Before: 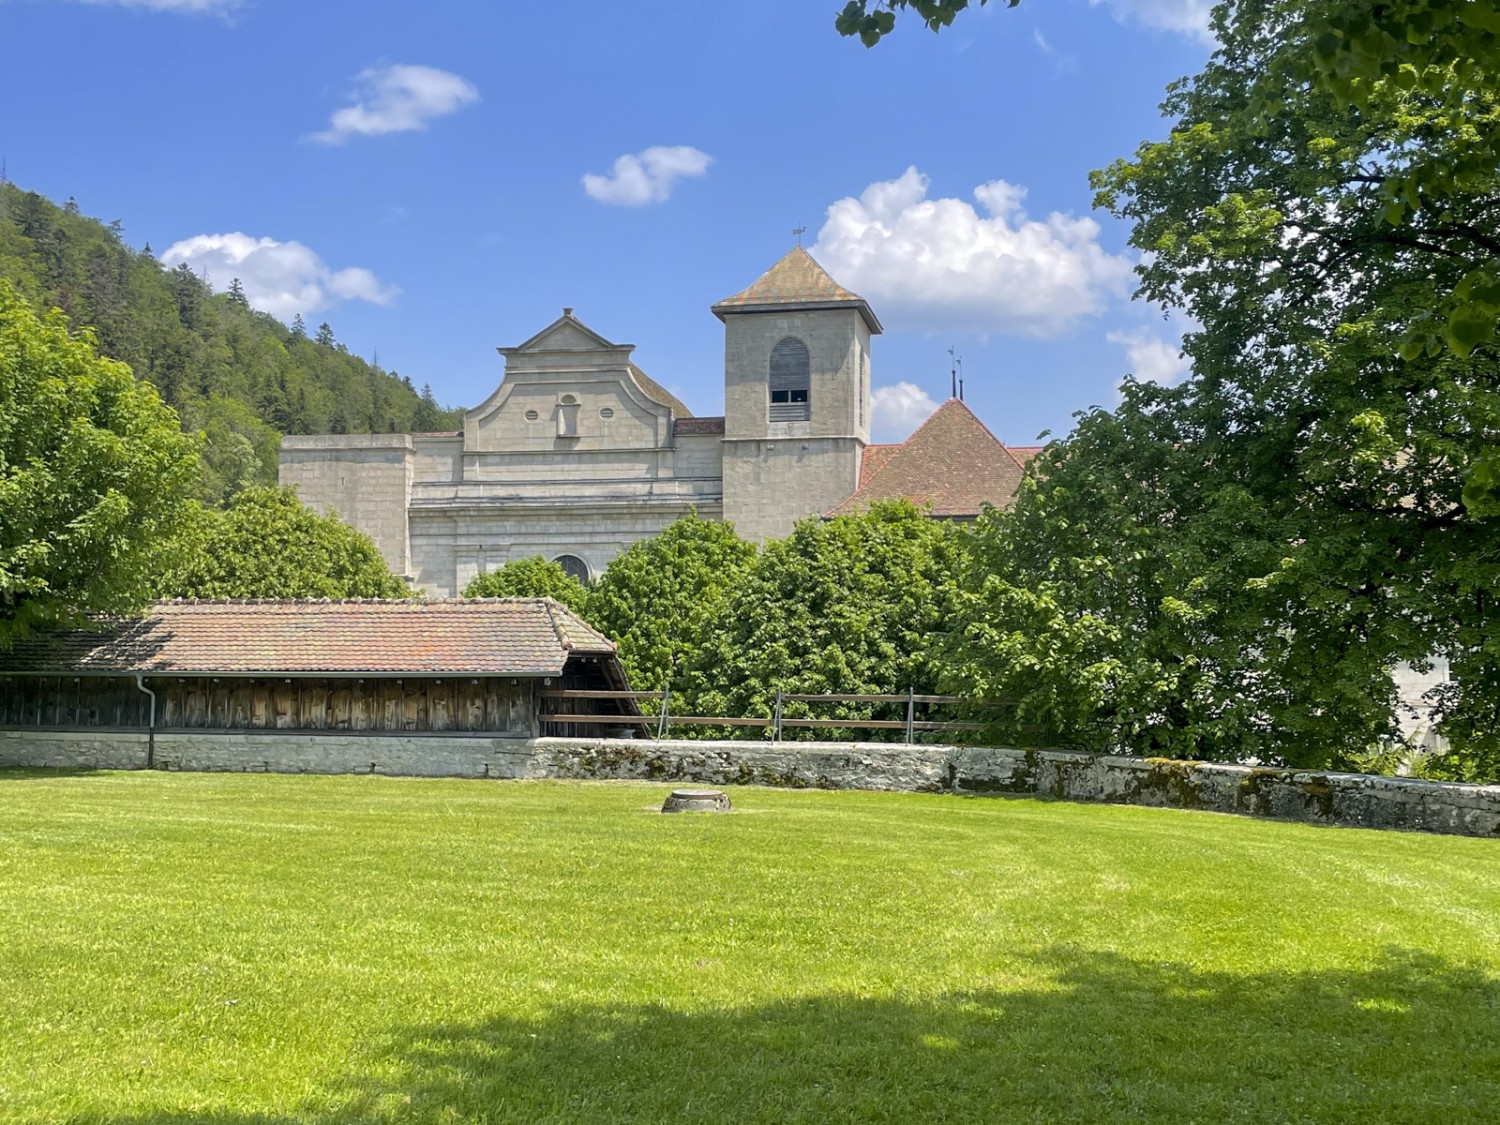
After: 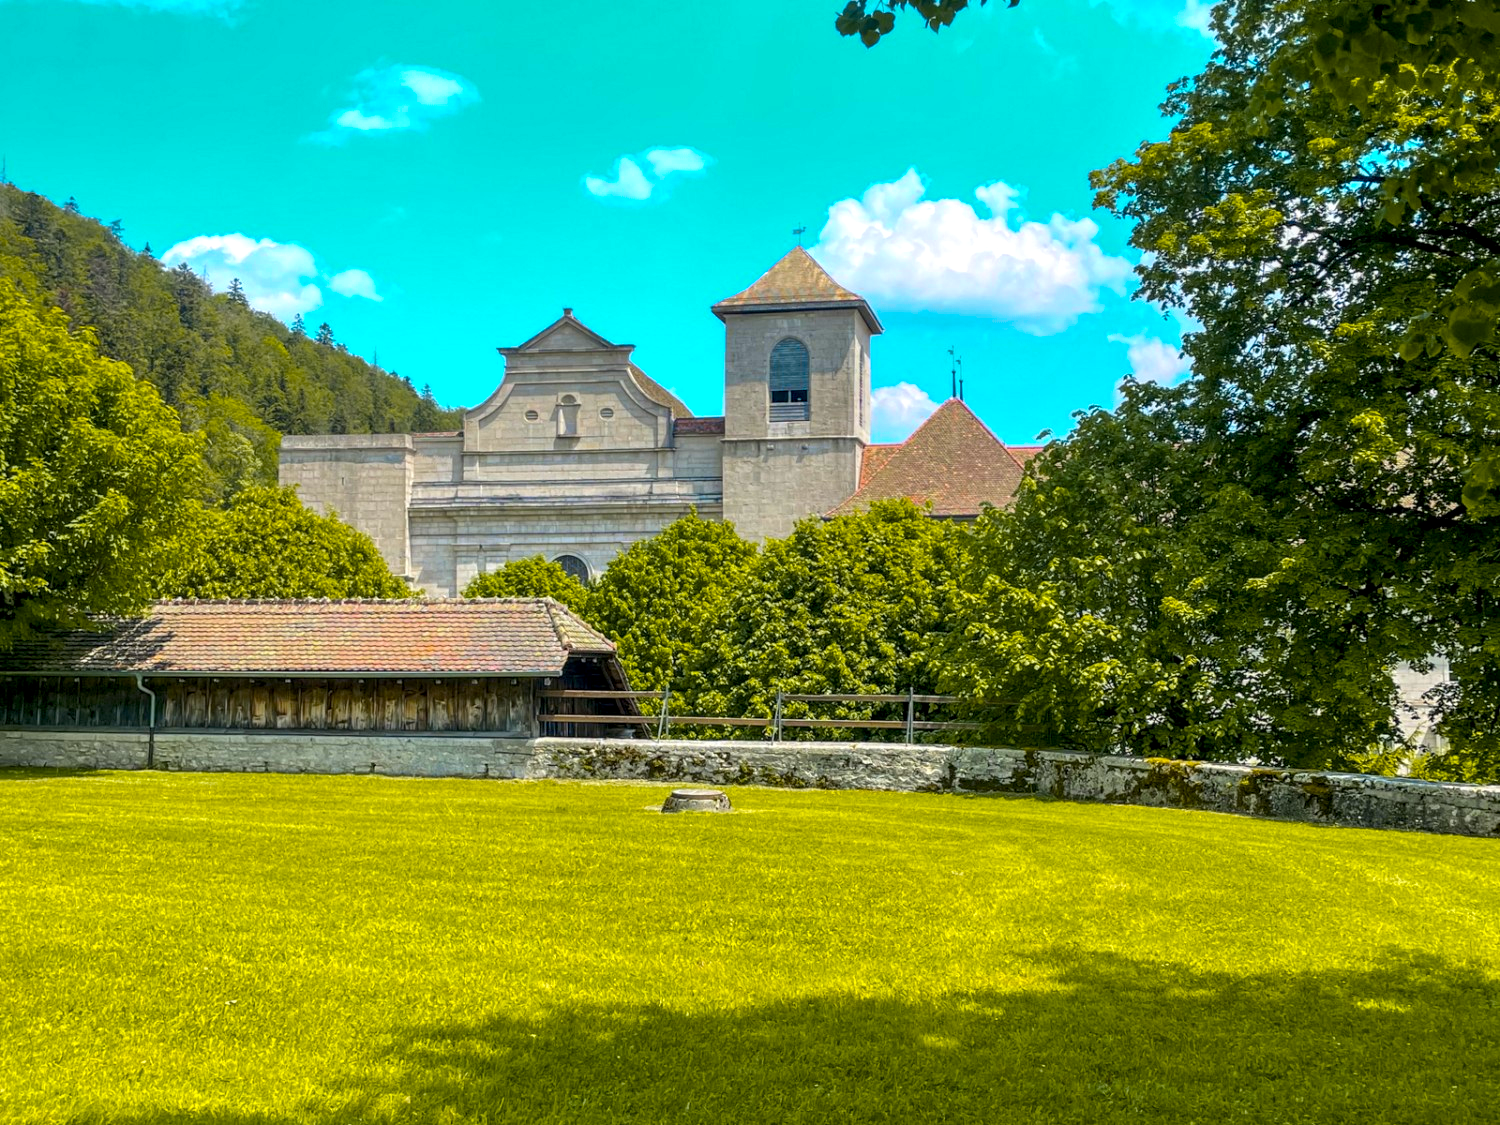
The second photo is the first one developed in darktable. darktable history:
local contrast: detail 130%
color balance rgb: linear chroma grading › global chroma 15%, perceptual saturation grading › global saturation 30%
color zones: curves: ch0 [(0.254, 0.492) (0.724, 0.62)]; ch1 [(0.25, 0.528) (0.719, 0.796)]; ch2 [(0, 0.472) (0.25, 0.5) (0.73, 0.184)]
